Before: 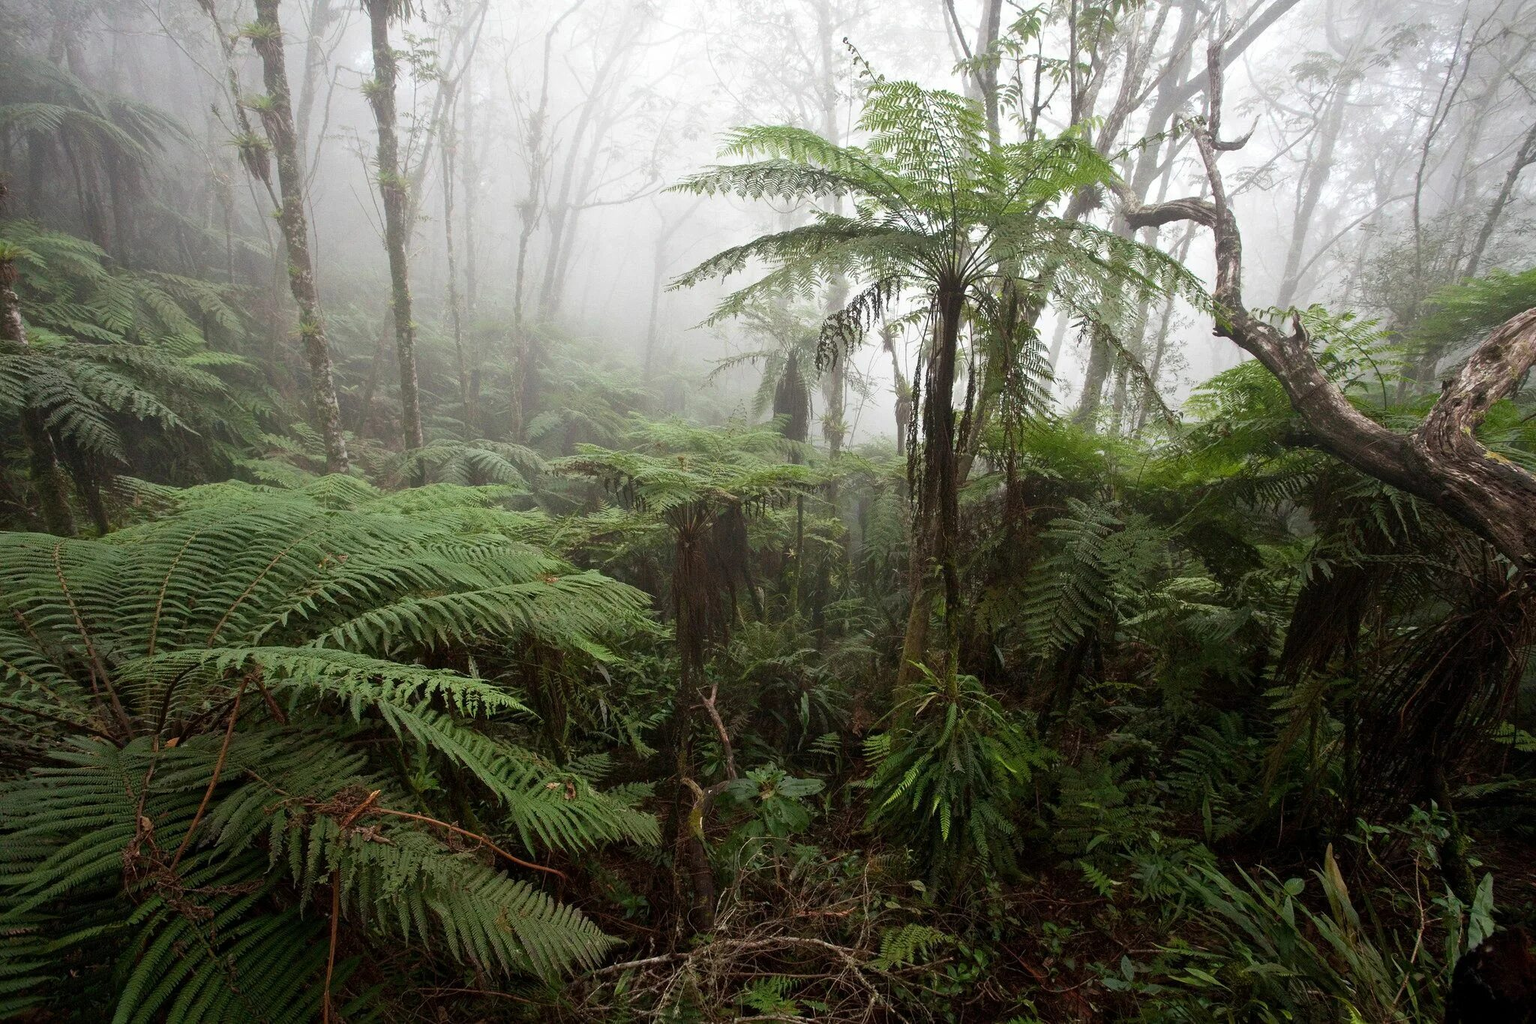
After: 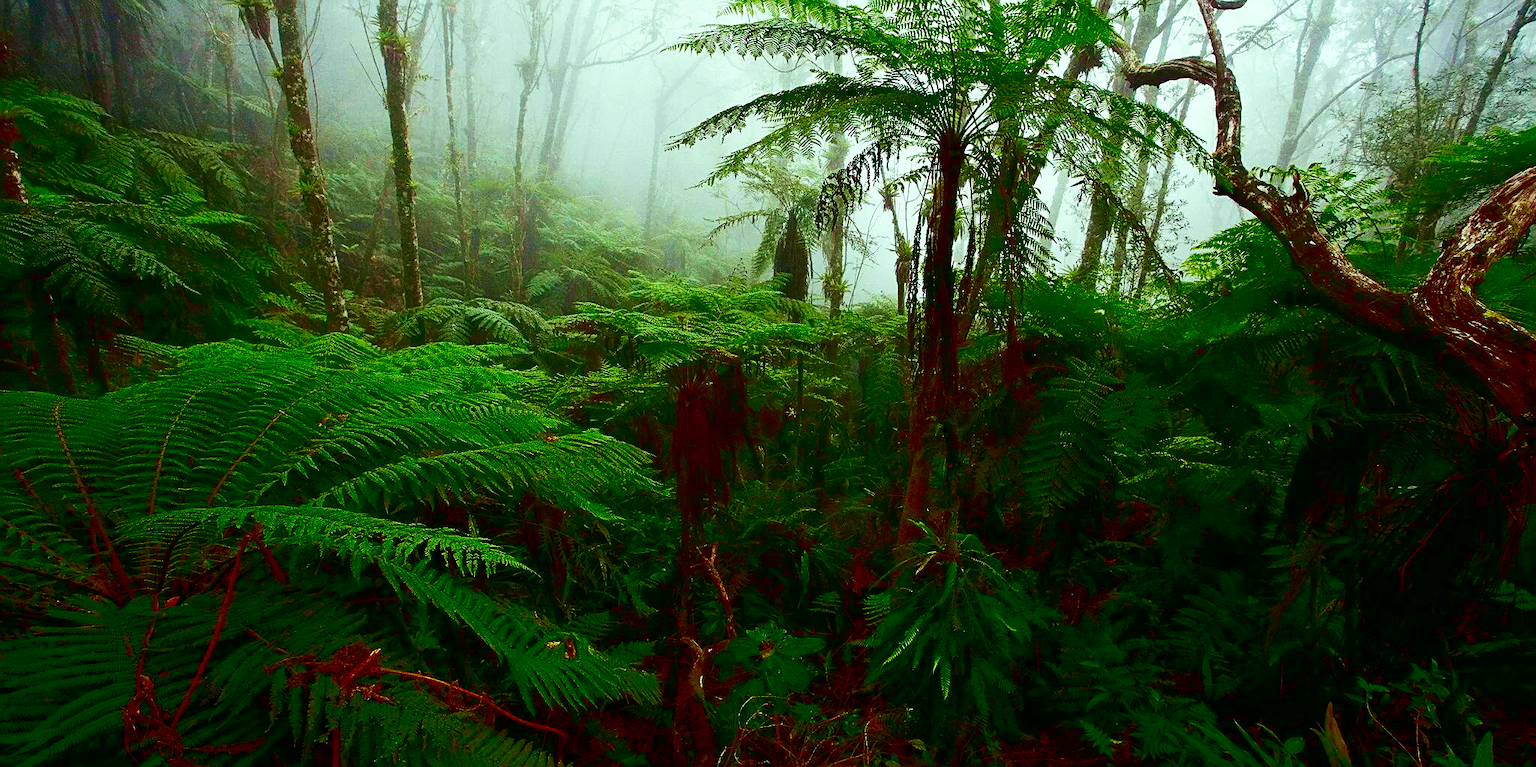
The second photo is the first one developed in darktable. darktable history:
velvia: strength 45%
sharpen: on, module defaults
color correction: highlights a* -7.33, highlights b* 1.26, shadows a* -3.55, saturation 1.4
base curve: curves: ch0 [(0, 0) (0.028, 0.03) (0.121, 0.232) (0.46, 0.748) (0.859, 0.968) (1, 1)], preserve colors none
contrast brightness saturation: brightness -1, saturation 1
crop: top 13.819%, bottom 11.169%
